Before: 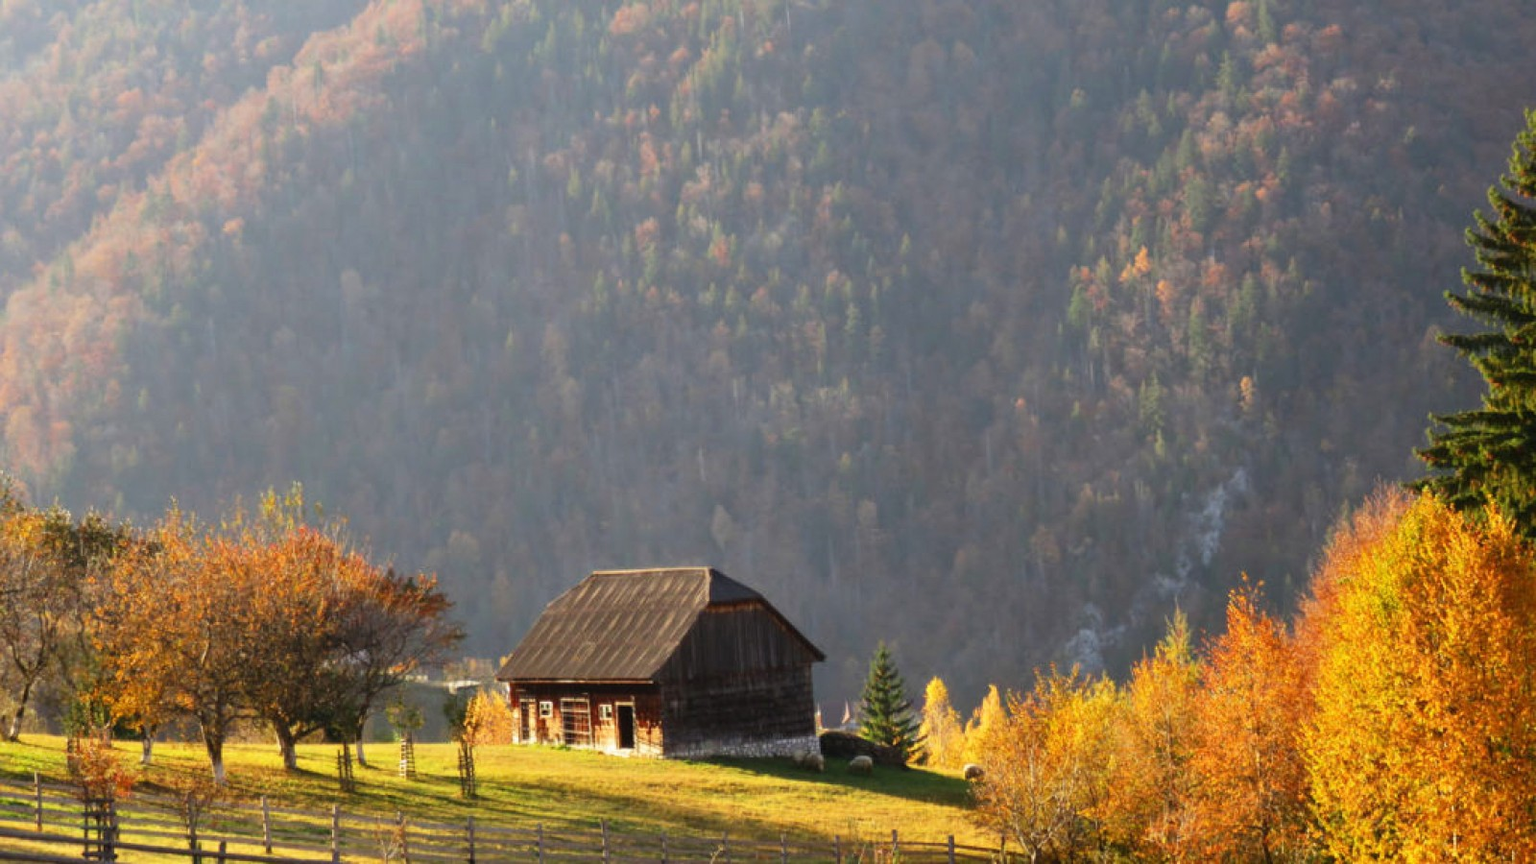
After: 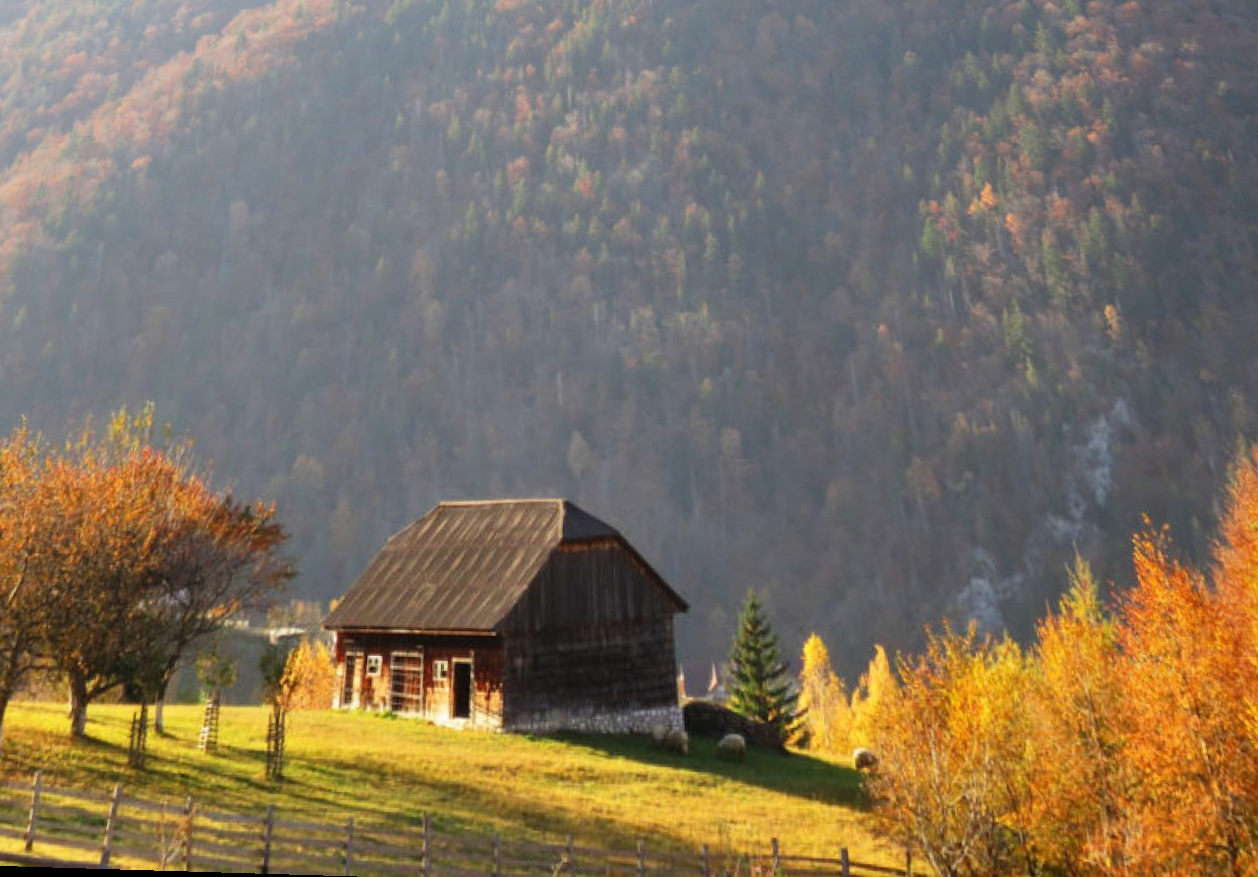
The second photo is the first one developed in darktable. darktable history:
crop and rotate: right 5.167%
rotate and perspective: rotation 0.72°, lens shift (vertical) -0.352, lens shift (horizontal) -0.051, crop left 0.152, crop right 0.859, crop top 0.019, crop bottom 0.964
